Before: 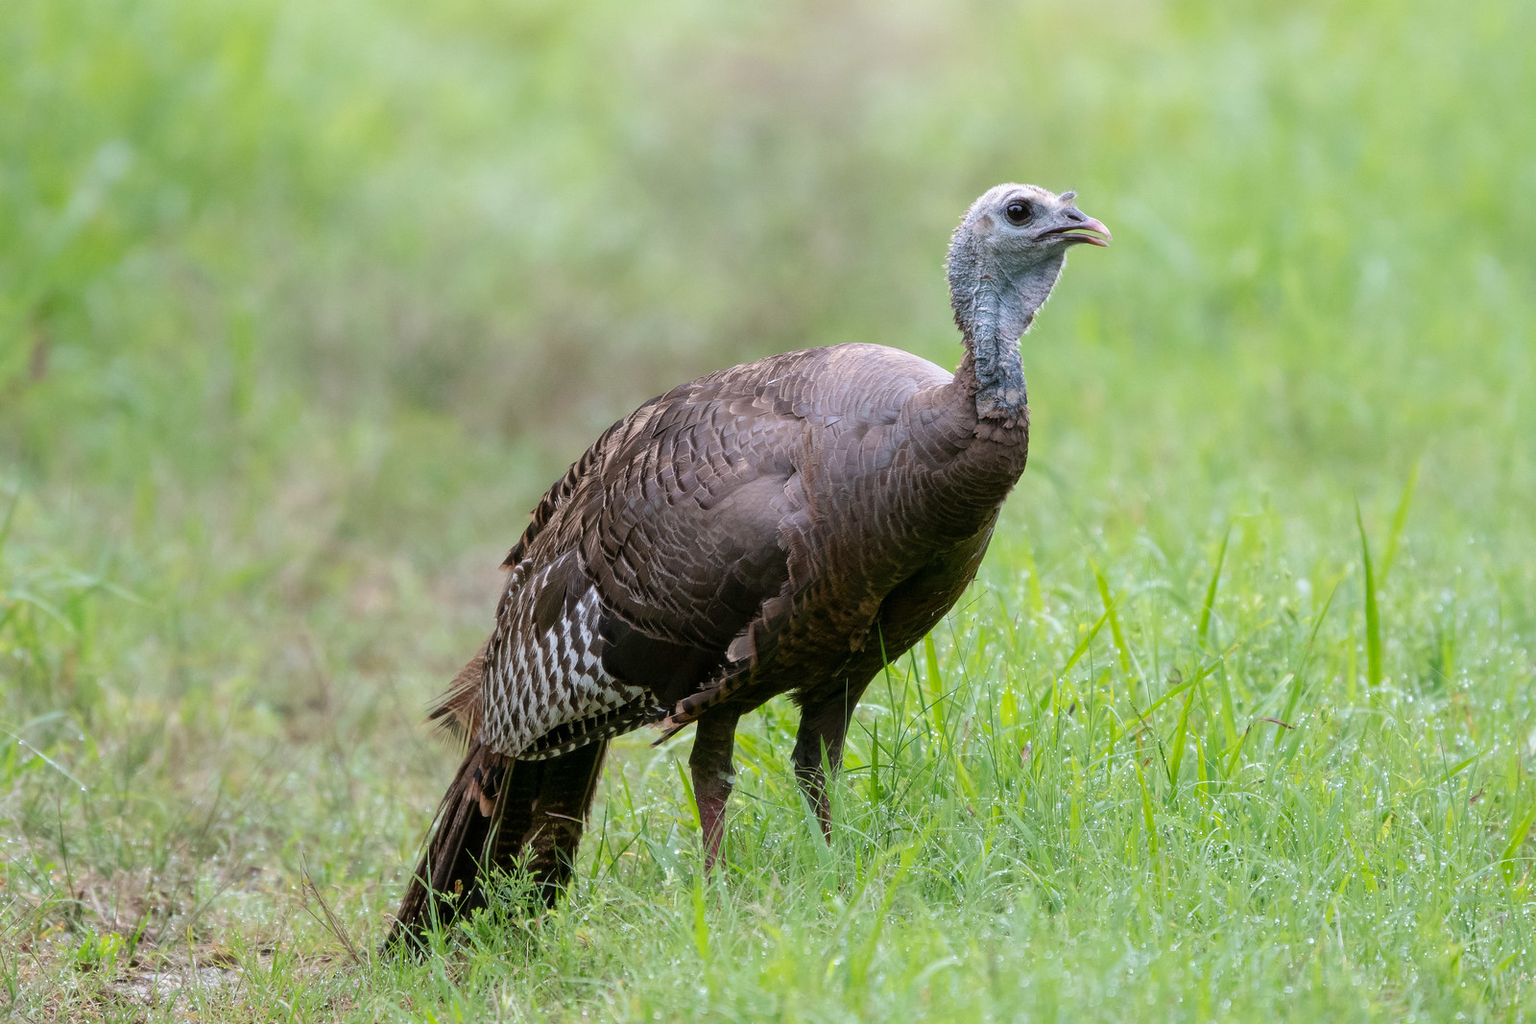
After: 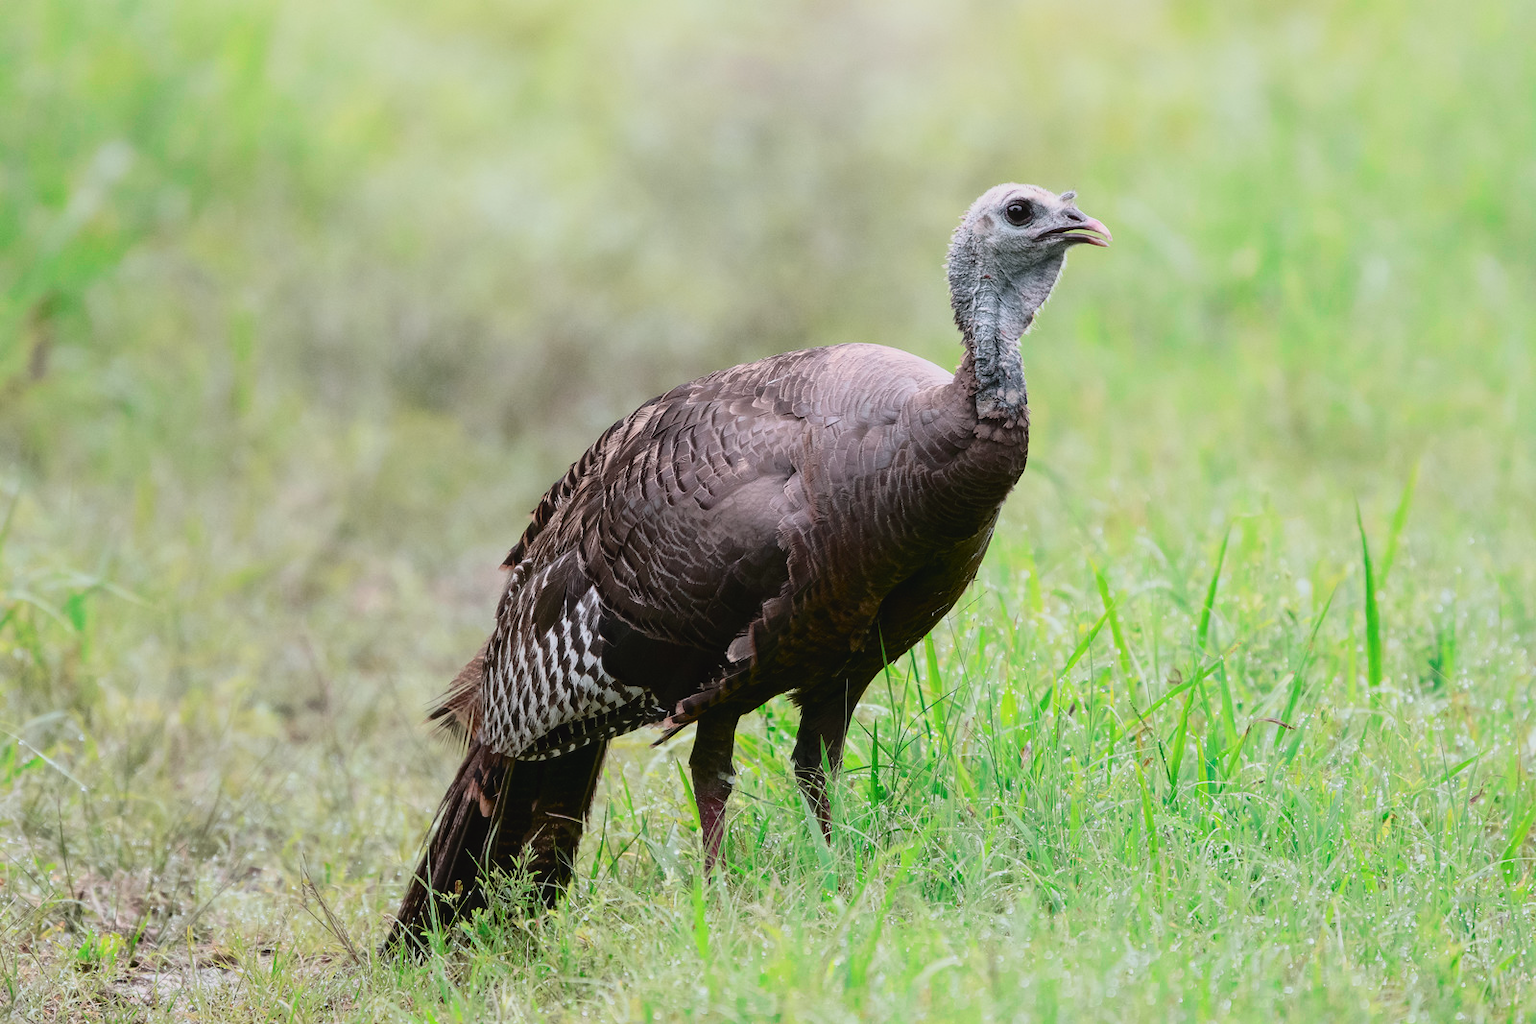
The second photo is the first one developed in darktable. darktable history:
tone curve: curves: ch0 [(0, 0.032) (0.094, 0.08) (0.265, 0.208) (0.41, 0.417) (0.498, 0.496) (0.638, 0.673) (0.819, 0.841) (0.96, 0.899)]; ch1 [(0, 0) (0.161, 0.092) (0.37, 0.302) (0.417, 0.434) (0.495, 0.498) (0.576, 0.589) (0.725, 0.765) (1, 1)]; ch2 [(0, 0) (0.352, 0.403) (0.45, 0.469) (0.521, 0.515) (0.59, 0.579) (1, 1)], color space Lab, independent channels, preserve colors none
